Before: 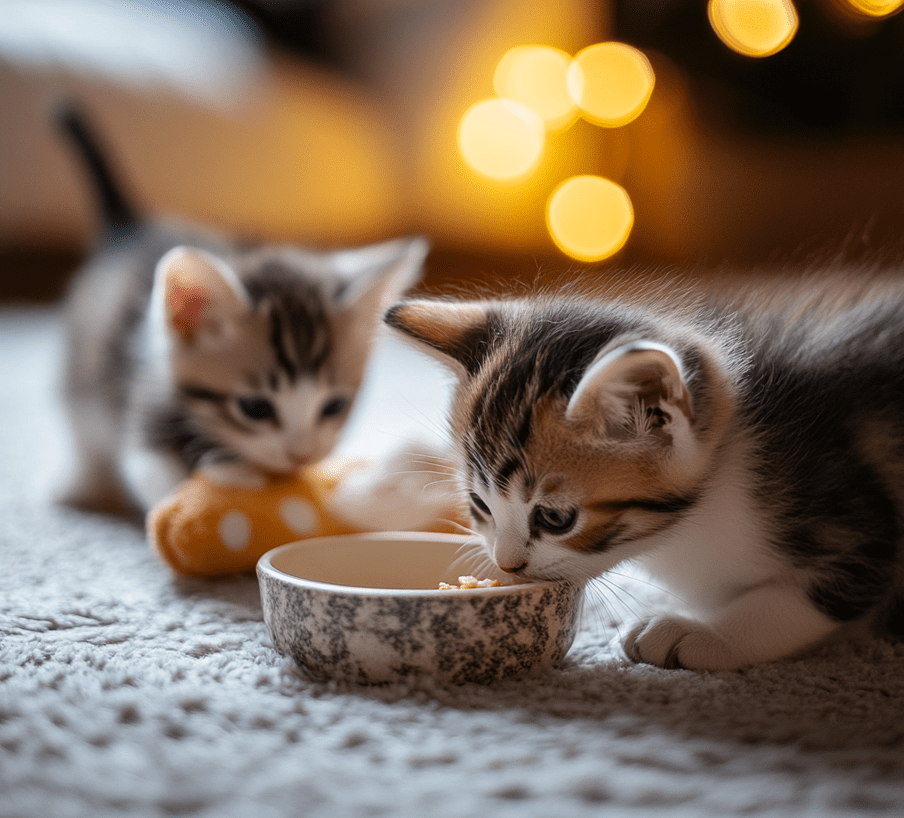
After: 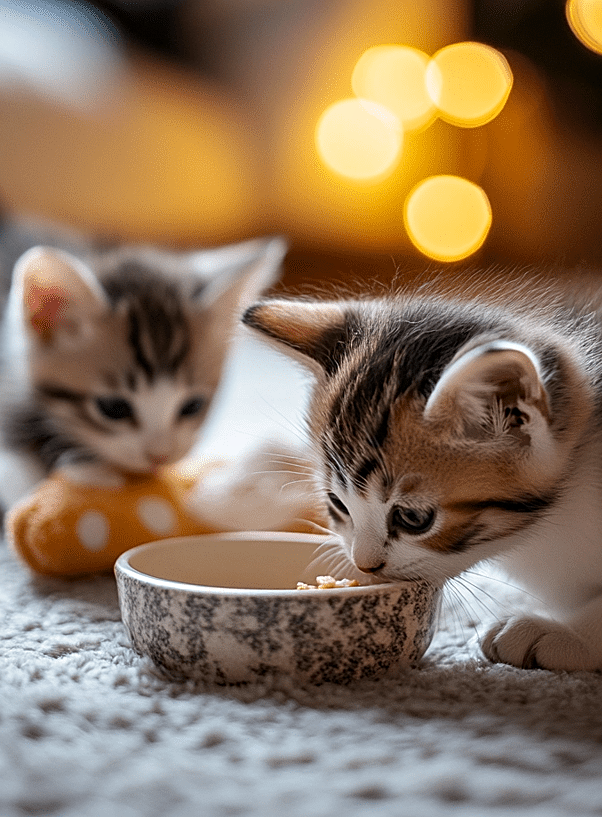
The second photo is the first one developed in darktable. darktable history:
crop and rotate: left 15.754%, right 17.579%
sharpen: on, module defaults
contrast equalizer: octaves 7, y [[0.6 ×6], [0.55 ×6], [0 ×6], [0 ×6], [0 ×6]], mix 0.15
